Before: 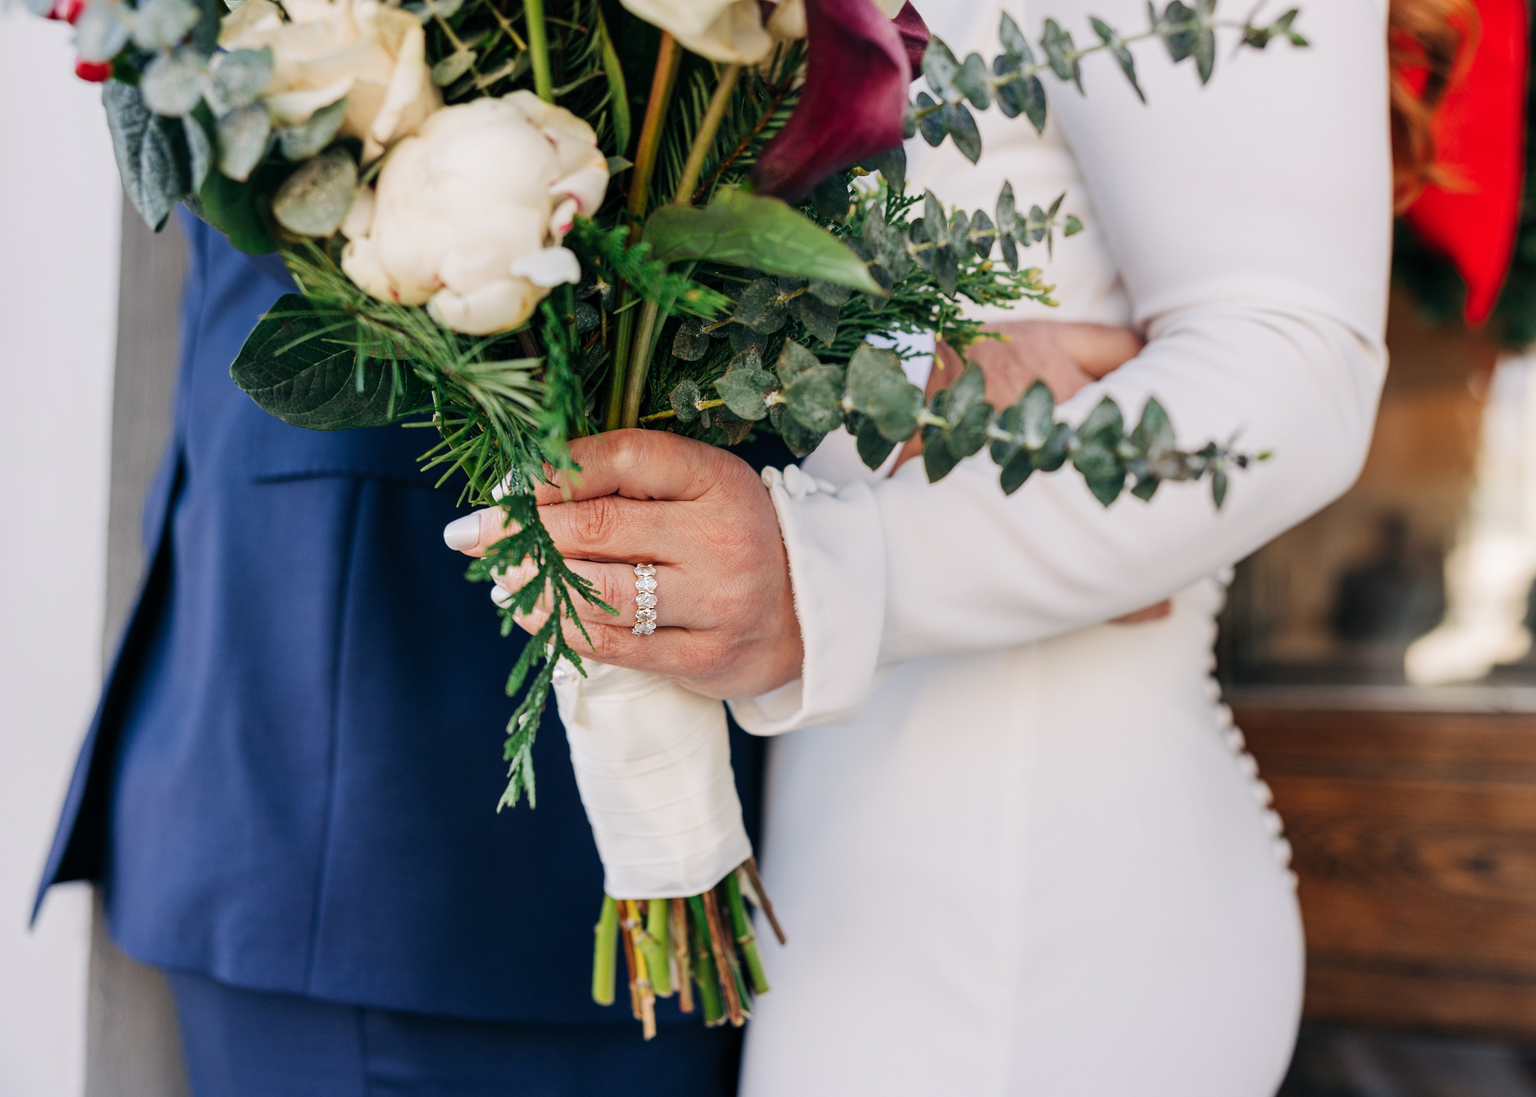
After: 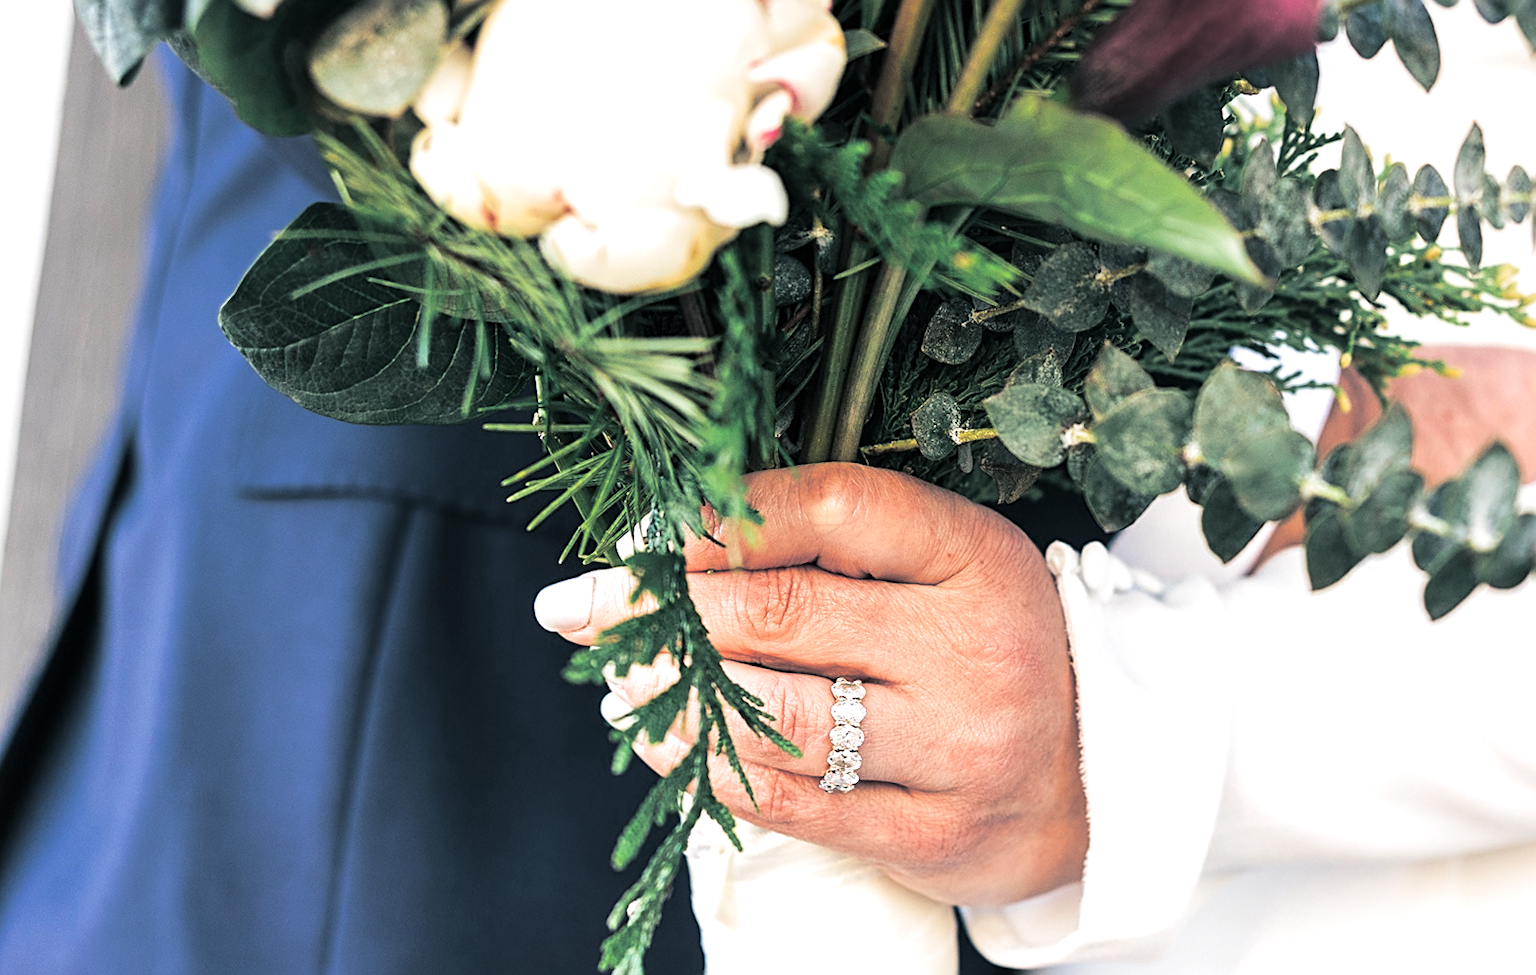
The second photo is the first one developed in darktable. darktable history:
crop and rotate: angle -4.99°, left 2.122%, top 6.945%, right 27.566%, bottom 30.519%
sharpen: on, module defaults
split-toning: shadows › hue 201.6°, shadows › saturation 0.16, highlights › hue 50.4°, highlights › saturation 0.2, balance -49.9
white balance: emerald 1
exposure: exposure 0.77 EV, compensate highlight preservation false
